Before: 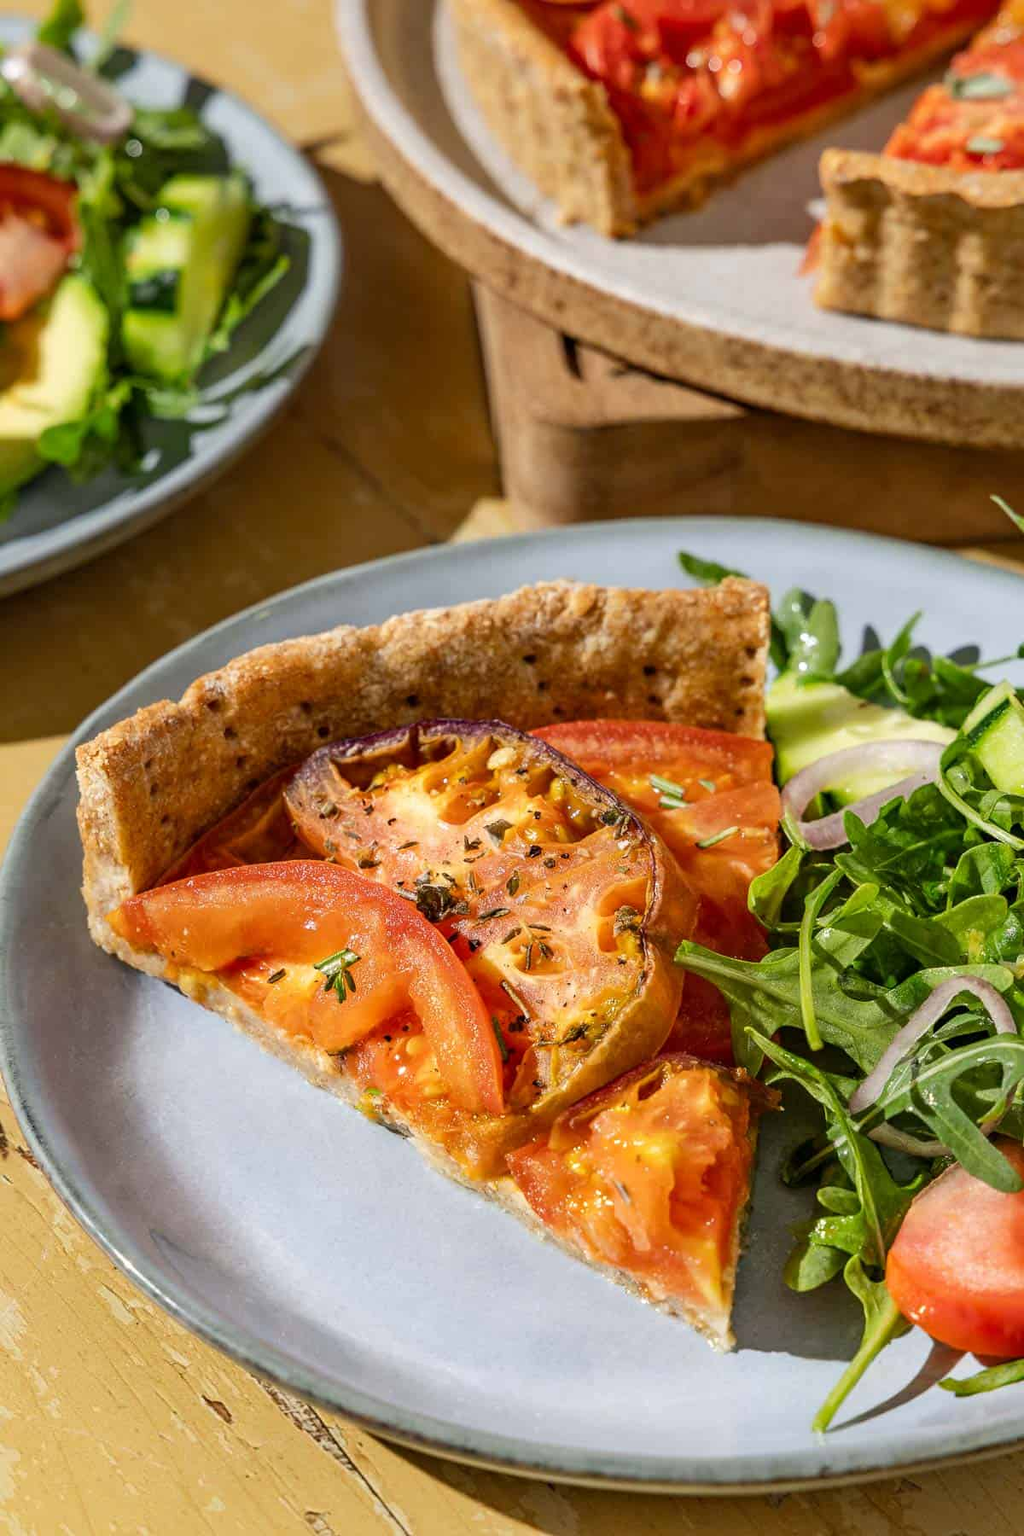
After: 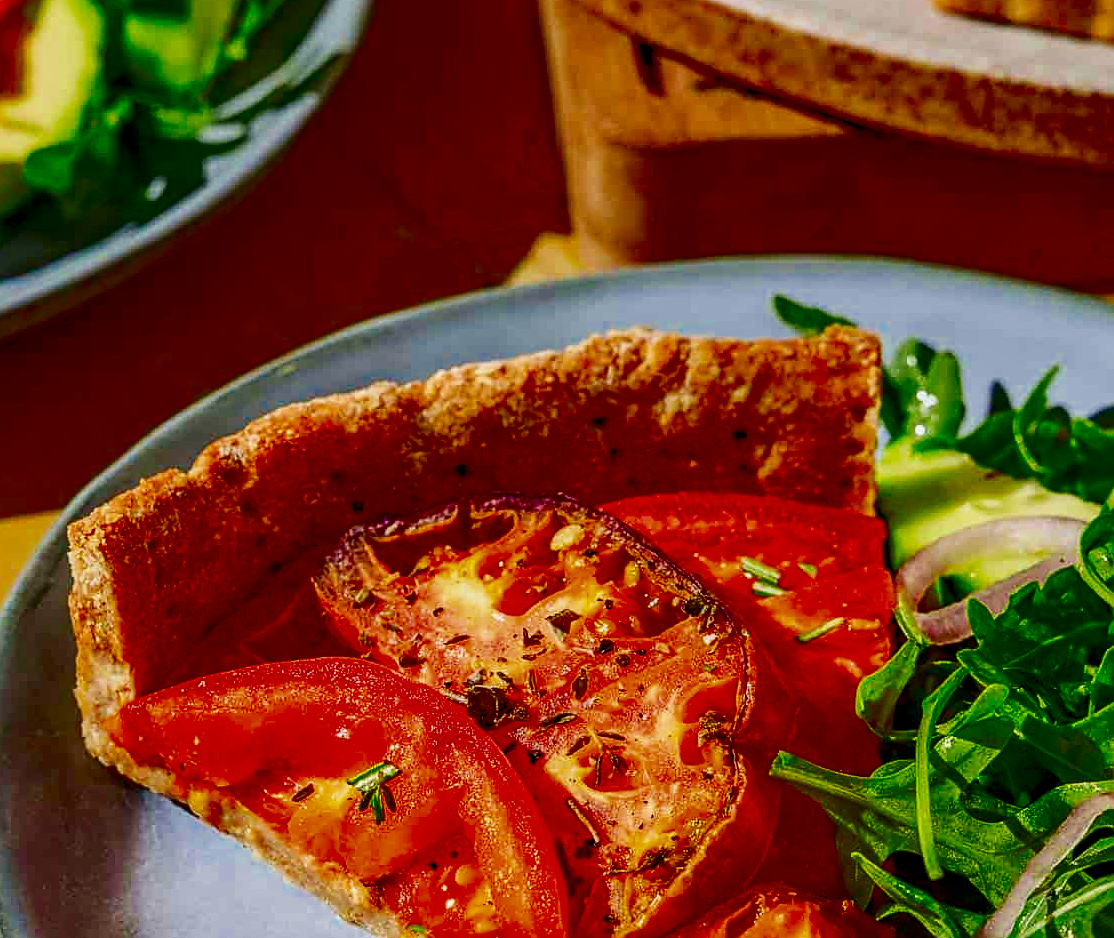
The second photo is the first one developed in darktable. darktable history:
exposure: exposure 1.157 EV, compensate exposure bias true, compensate highlight preservation false
velvia: on, module defaults
local contrast: detail 130%
crop: left 1.808%, top 19.508%, right 5.318%, bottom 28.343%
contrast brightness saturation: brightness -0.994, saturation 0.985
filmic rgb: black relative exposure -7.65 EV, white relative exposure 4.56 EV, hardness 3.61
sharpen: on, module defaults
tone equalizer: on, module defaults
